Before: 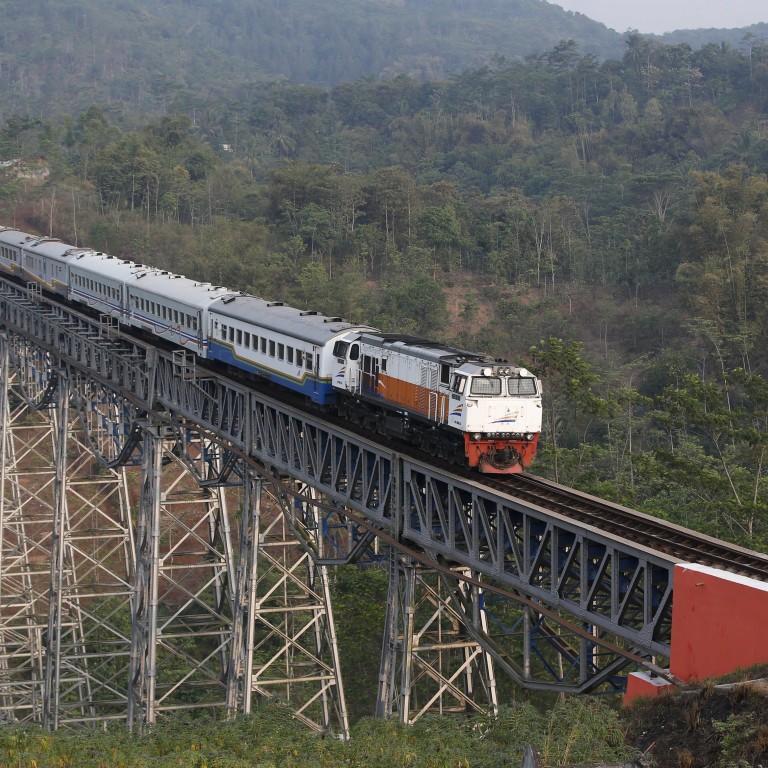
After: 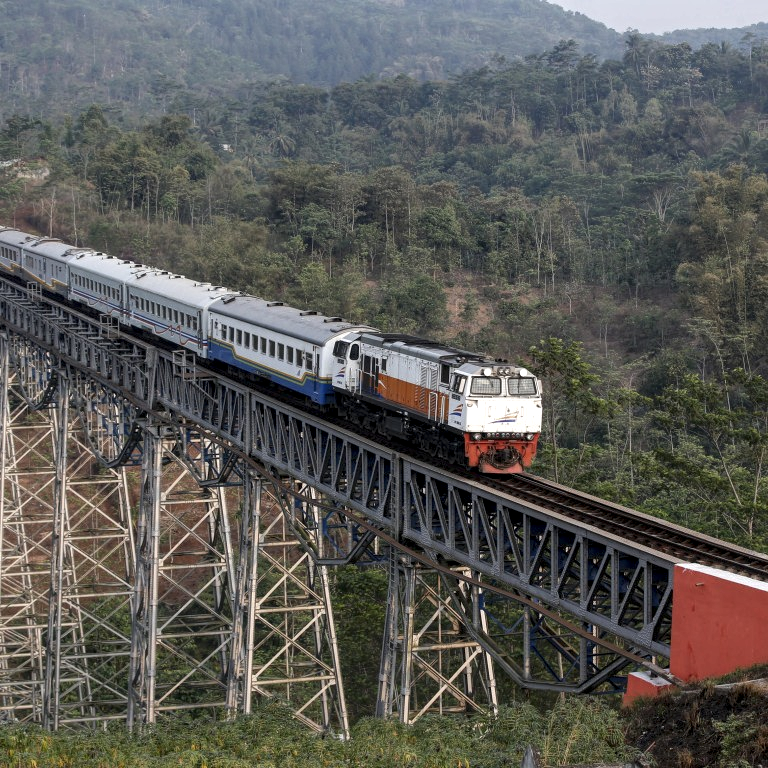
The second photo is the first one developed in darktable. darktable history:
local contrast: highlights 107%, shadows 97%, detail 199%, midtone range 0.2
